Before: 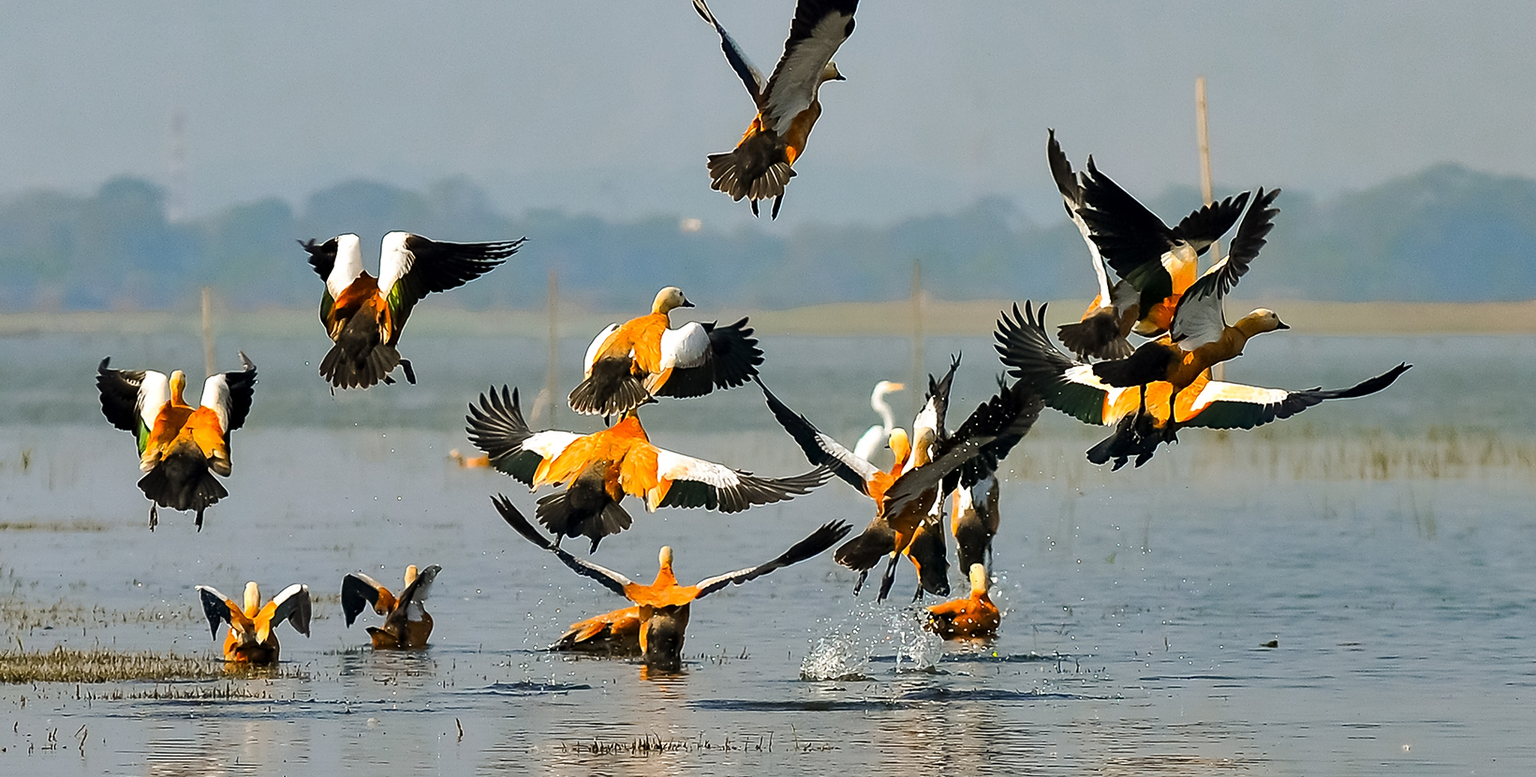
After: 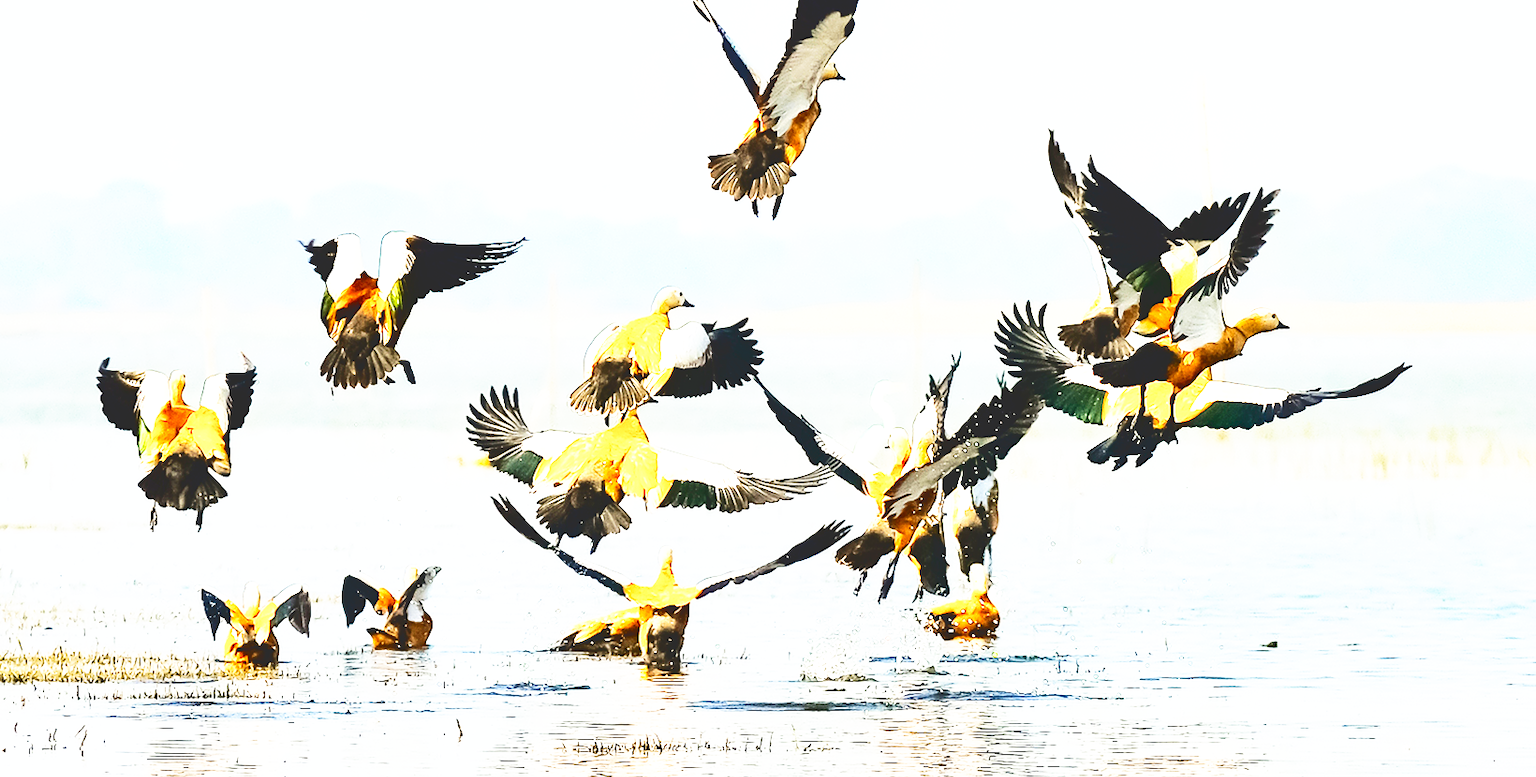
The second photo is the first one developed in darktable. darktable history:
tone curve: curves: ch0 [(0, 0) (0.003, 0.172) (0.011, 0.177) (0.025, 0.177) (0.044, 0.177) (0.069, 0.178) (0.1, 0.181) (0.136, 0.19) (0.177, 0.208) (0.224, 0.226) (0.277, 0.274) (0.335, 0.338) (0.399, 0.43) (0.468, 0.535) (0.543, 0.635) (0.623, 0.726) (0.709, 0.815) (0.801, 0.882) (0.898, 0.936) (1, 1)], color space Lab, independent channels, preserve colors none
base curve: curves: ch0 [(0, 0) (0.007, 0.004) (0.027, 0.03) (0.046, 0.07) (0.207, 0.54) (0.442, 0.872) (0.673, 0.972) (1, 1)], preserve colors none
exposure: black level correction 0, exposure 1.366 EV, compensate exposure bias true, compensate highlight preservation false
